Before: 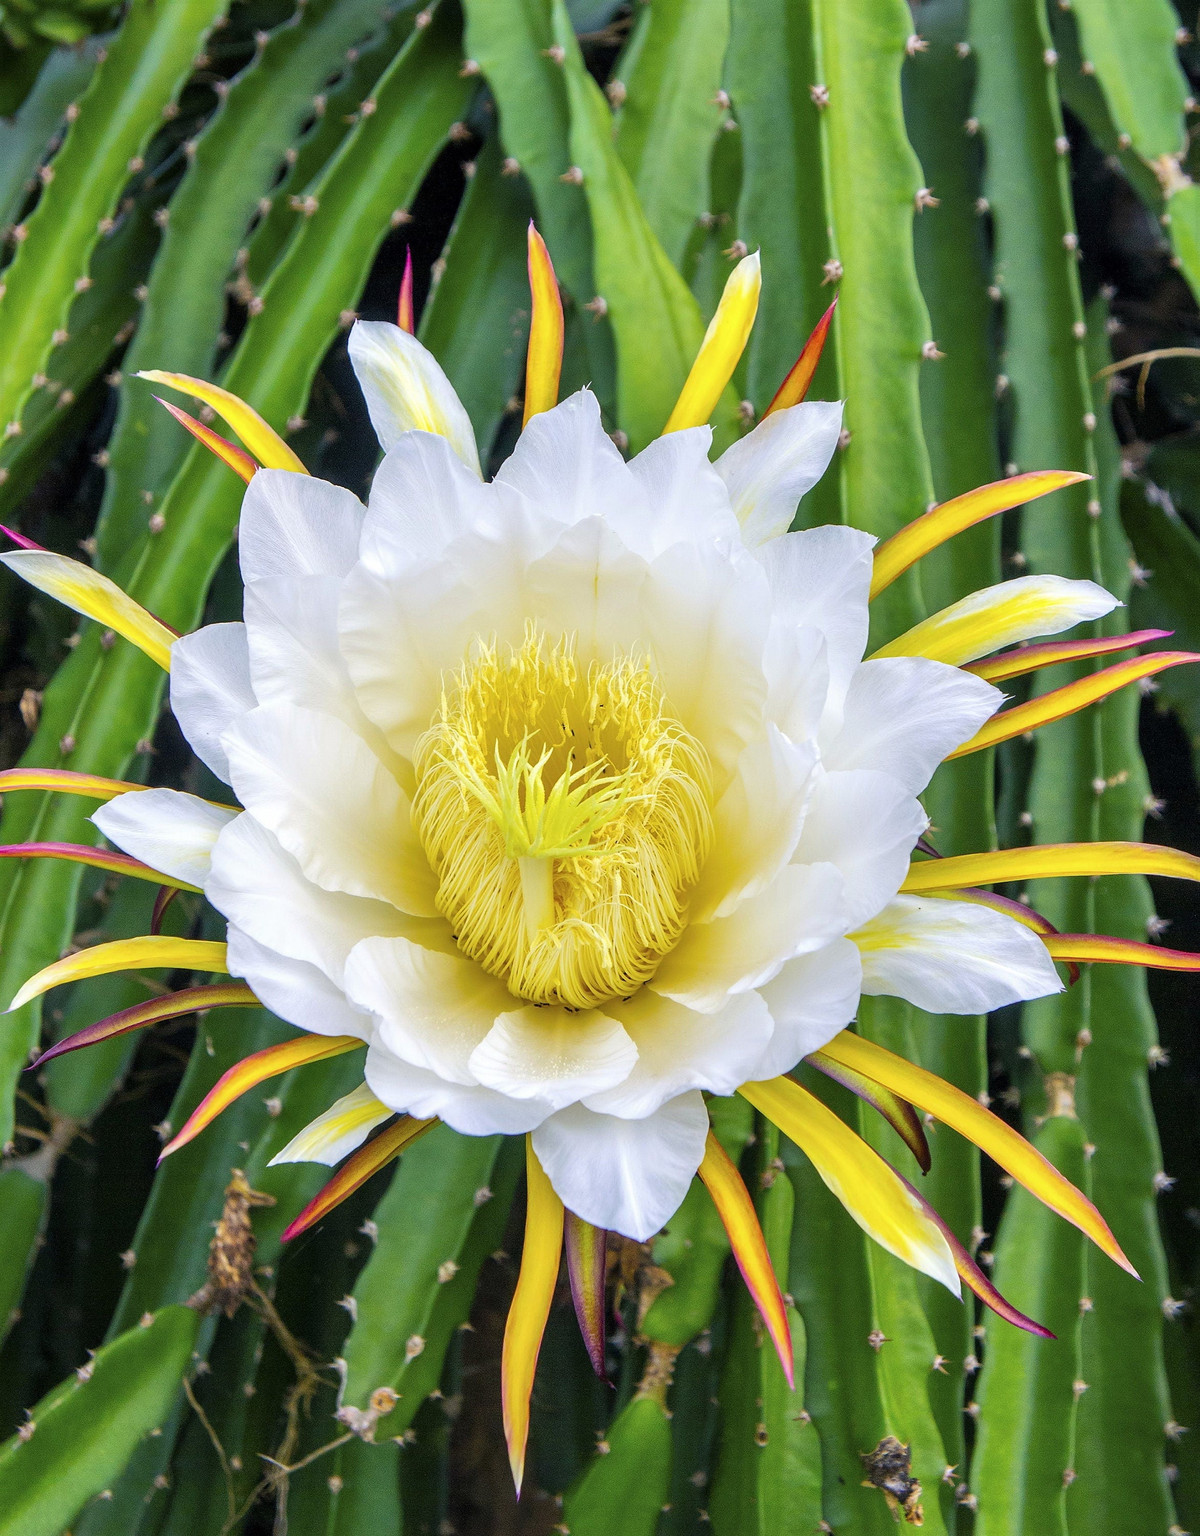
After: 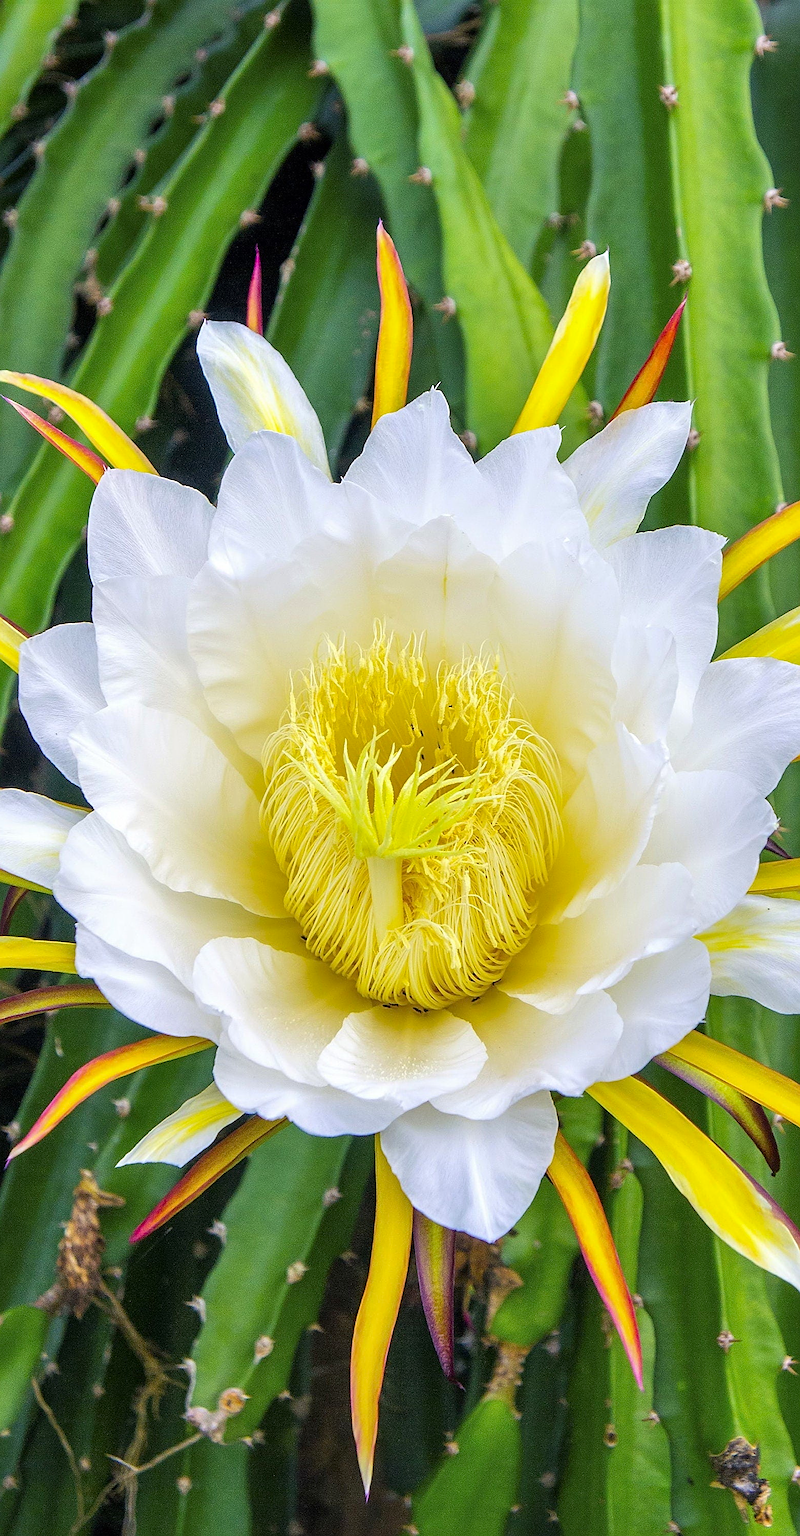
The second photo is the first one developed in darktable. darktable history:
crop and rotate: left 12.648%, right 20.685%
contrast brightness saturation: saturation 0.1
exposure: compensate highlight preservation false
sharpen: on, module defaults
